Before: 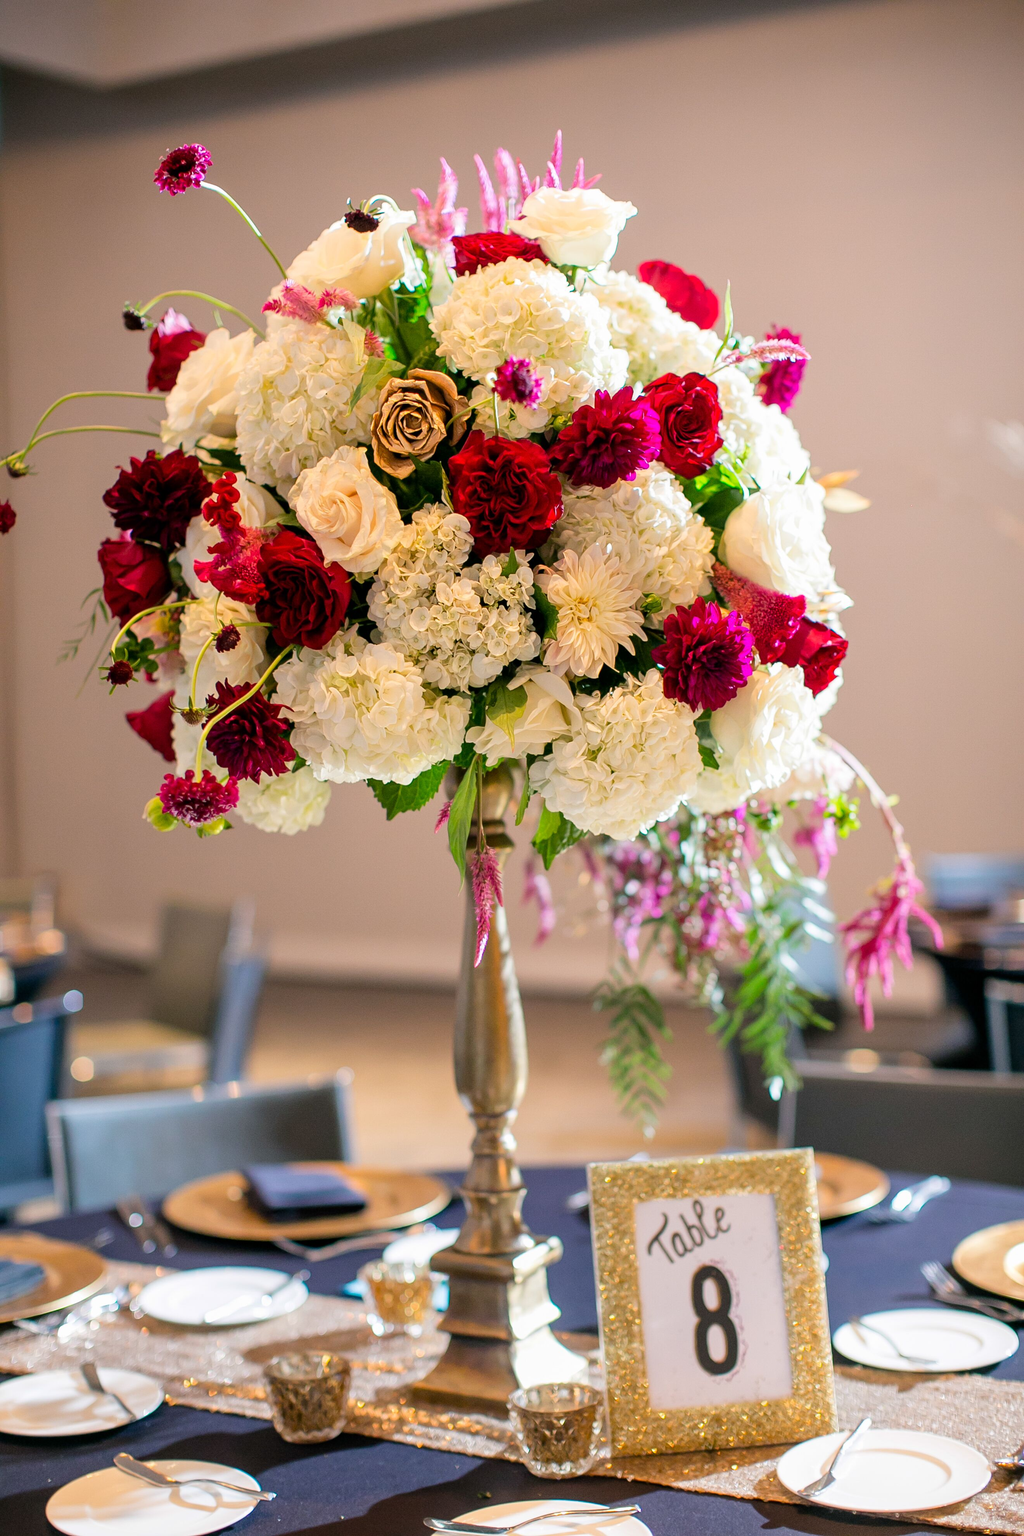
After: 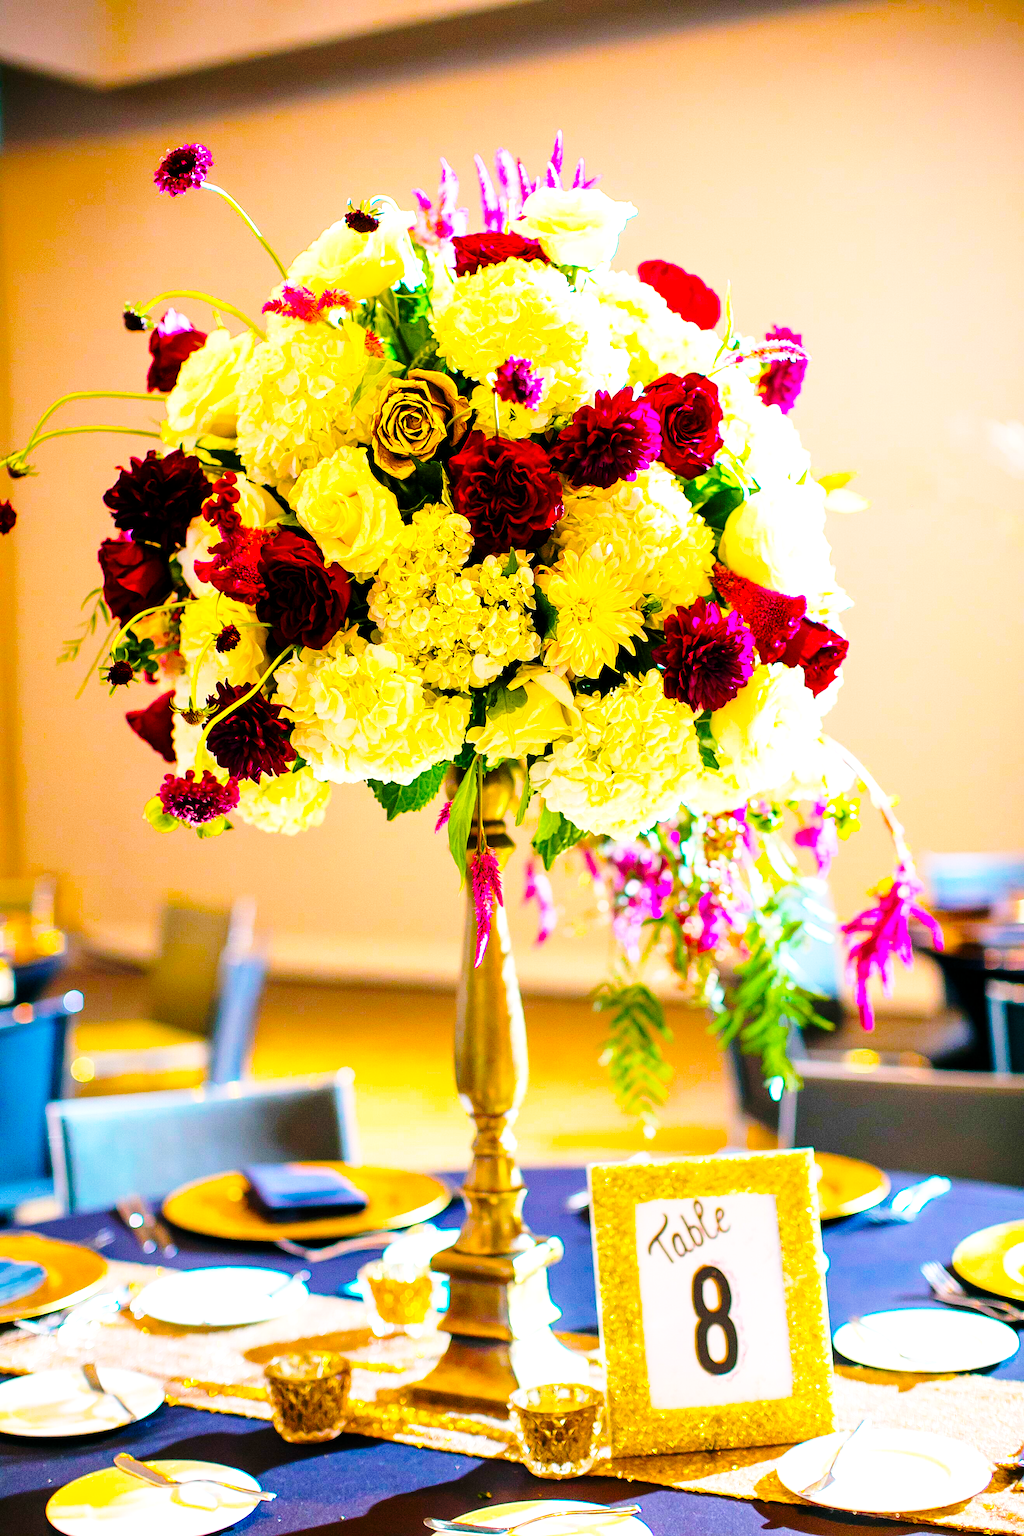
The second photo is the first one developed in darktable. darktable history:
color balance rgb: power › luminance -14.842%, perceptual saturation grading › global saturation 63.713%, perceptual saturation grading › highlights 59.585%, perceptual saturation grading › mid-tones 49.796%, perceptual saturation grading › shadows 49.49%, global vibrance 20%
base curve: curves: ch0 [(0, 0) (0.028, 0.03) (0.121, 0.232) (0.46, 0.748) (0.859, 0.968) (1, 1)], preserve colors none
sharpen: radius 0.975, amount 0.611
exposure: exposure 0.646 EV, compensate highlight preservation false
